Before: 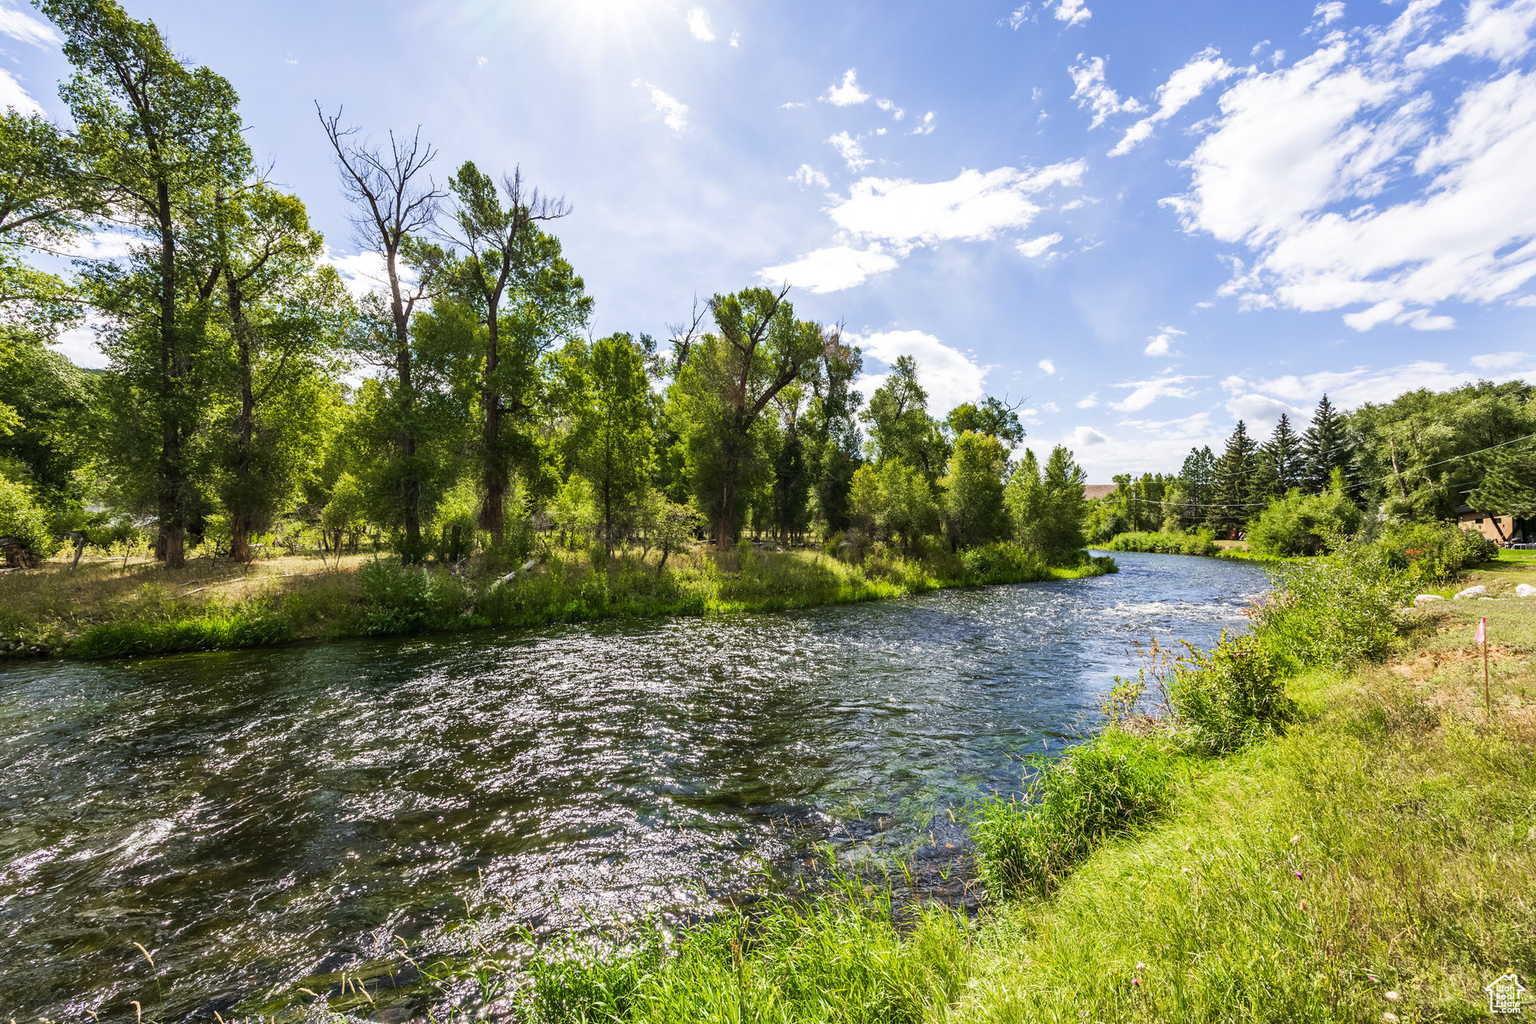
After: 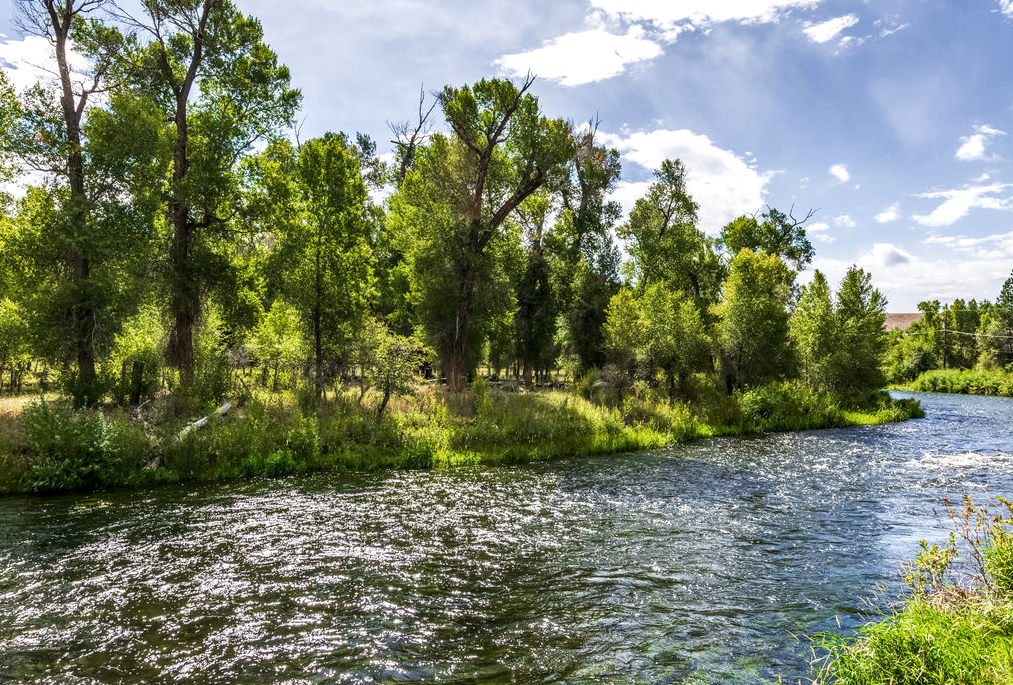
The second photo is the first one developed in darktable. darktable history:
local contrast: on, module defaults
shadows and highlights: shadows 13.53, white point adjustment 1.33, soften with gaussian
crop and rotate: left 22.169%, top 21.64%, right 22.294%, bottom 22.024%
